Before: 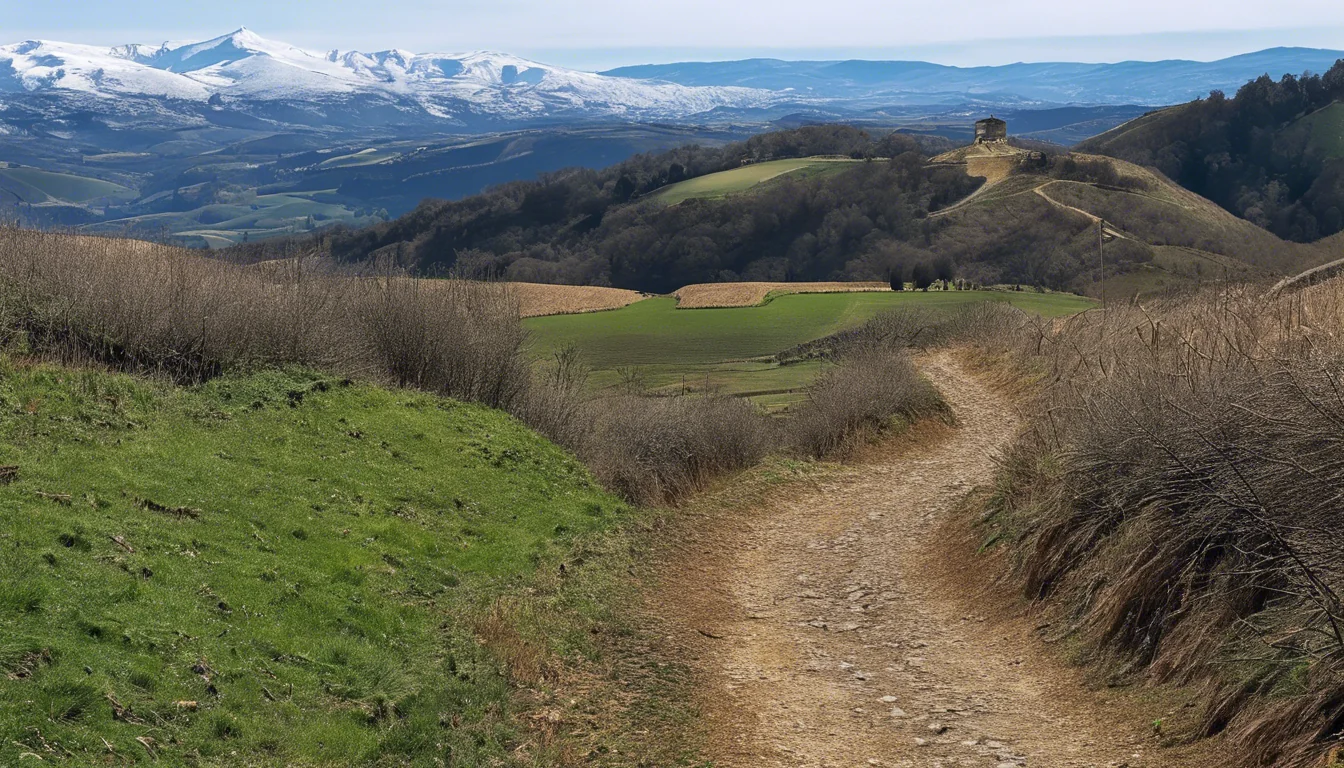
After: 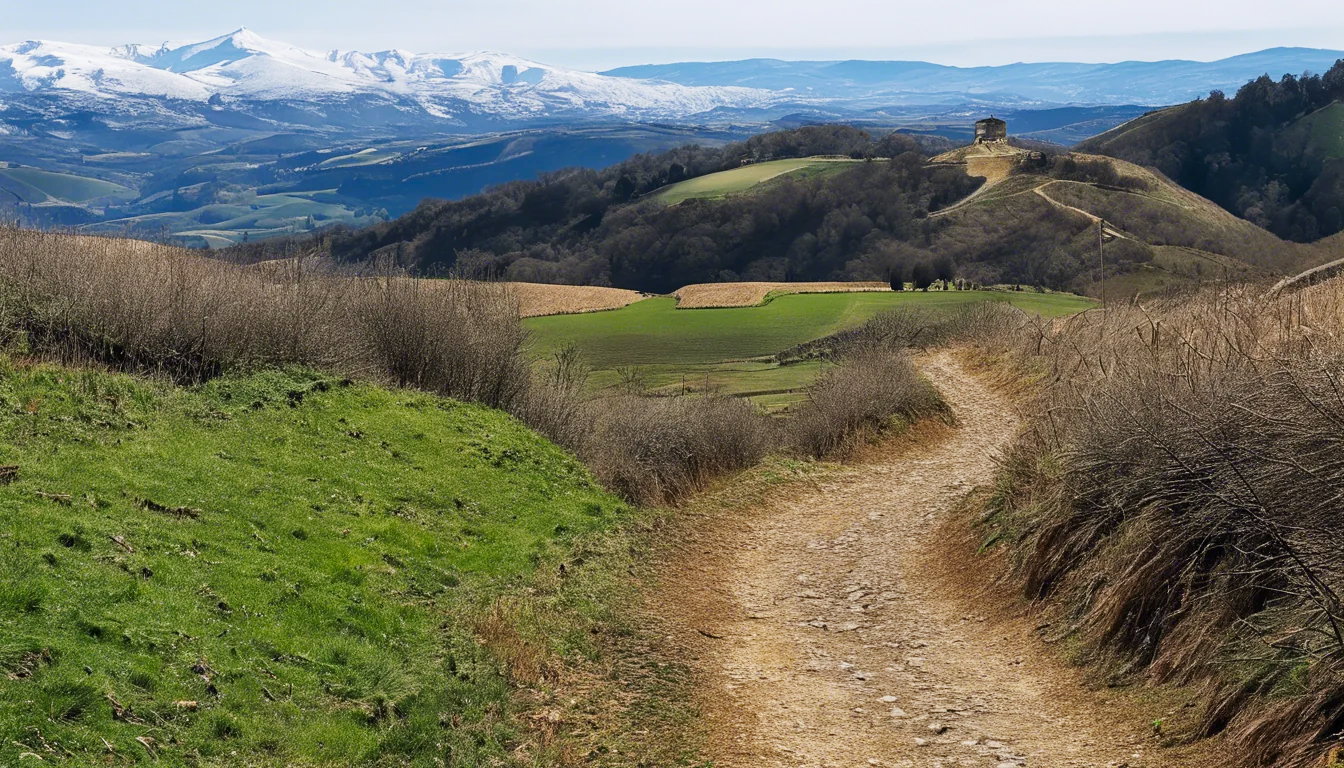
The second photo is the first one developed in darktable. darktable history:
tone curve: curves: ch0 [(0, 0) (0.071, 0.047) (0.266, 0.26) (0.491, 0.552) (0.753, 0.818) (1, 0.983)]; ch1 [(0, 0) (0.346, 0.307) (0.408, 0.369) (0.463, 0.443) (0.482, 0.493) (0.502, 0.5) (0.517, 0.518) (0.546, 0.576) (0.588, 0.643) (0.651, 0.709) (1, 1)]; ch2 [(0, 0) (0.346, 0.34) (0.434, 0.46) (0.485, 0.494) (0.5, 0.494) (0.517, 0.503) (0.535, 0.545) (0.583, 0.624) (0.625, 0.678) (1, 1)], preserve colors none
